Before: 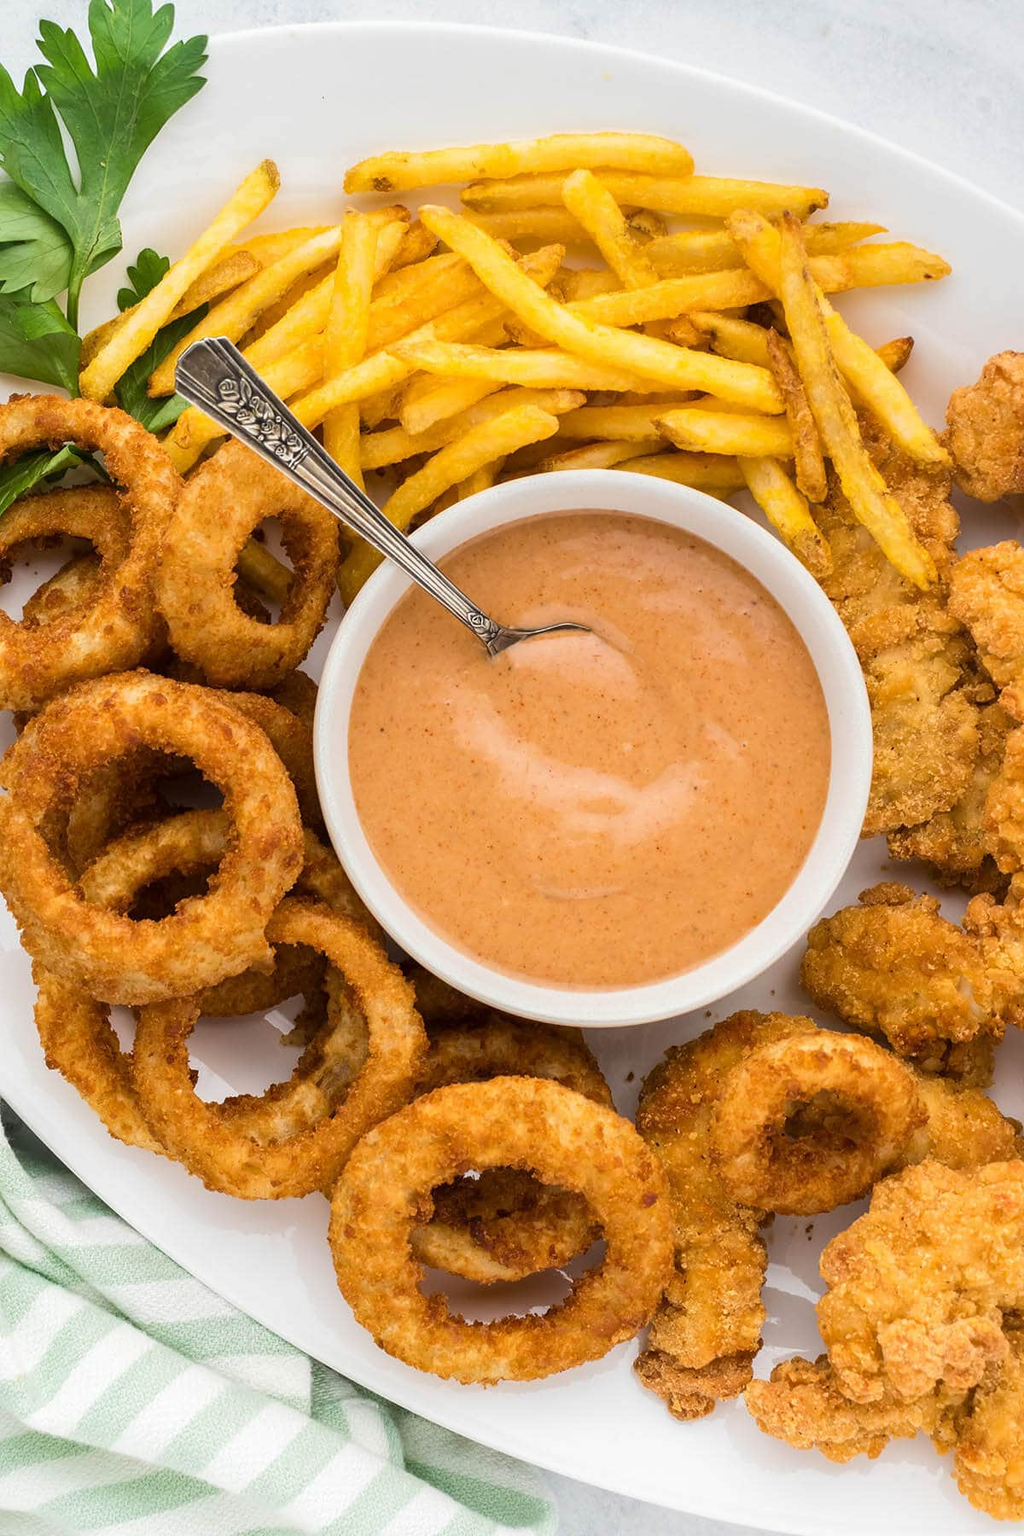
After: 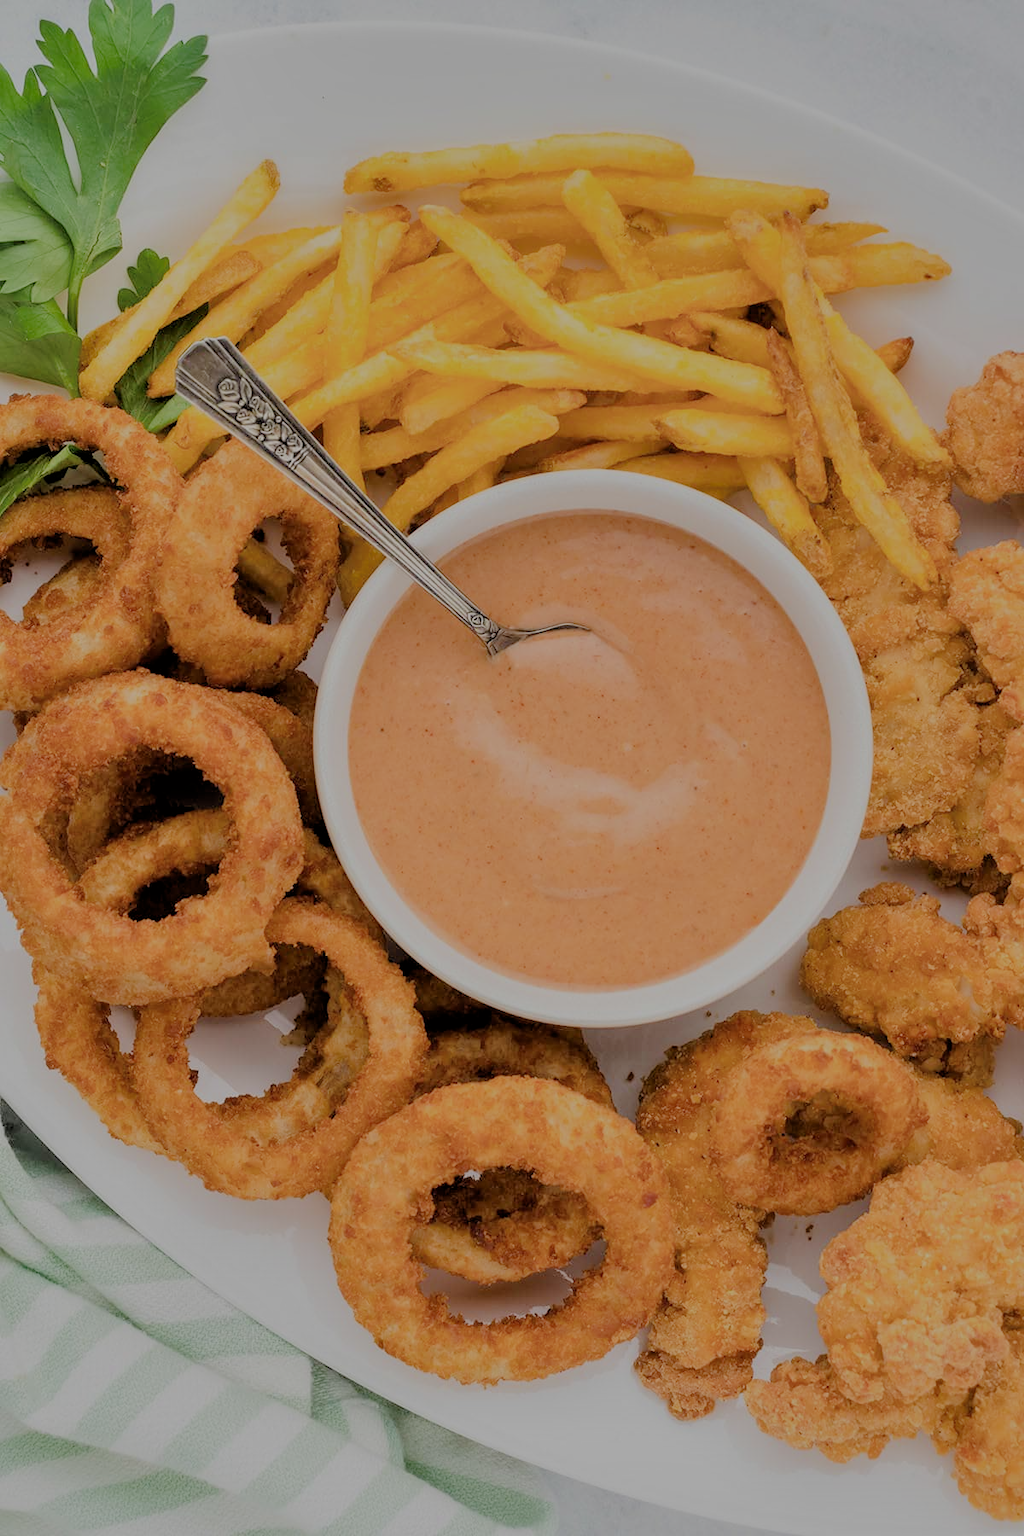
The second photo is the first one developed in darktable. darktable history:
filmic rgb: black relative exposure -4.42 EV, white relative exposure 6.58 EV, hardness 1.85, contrast 0.5
shadows and highlights: low approximation 0.01, soften with gaussian
